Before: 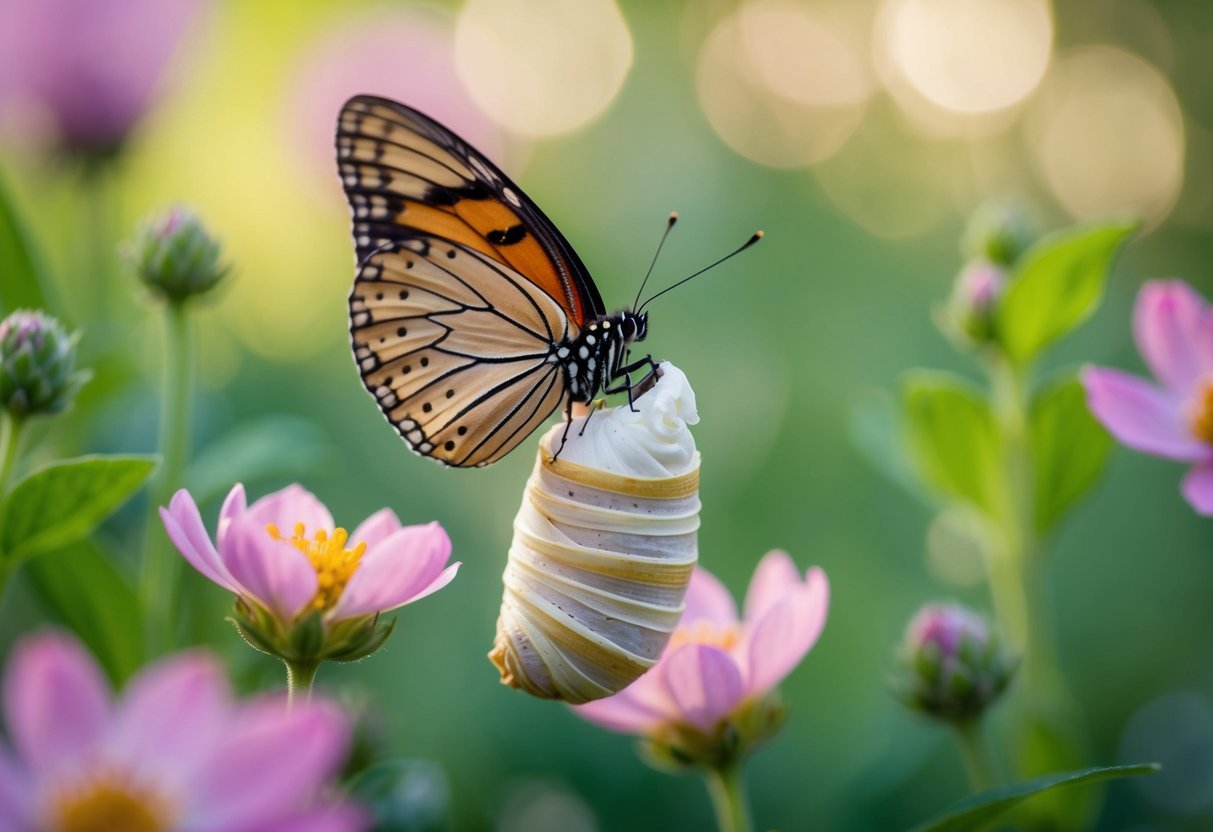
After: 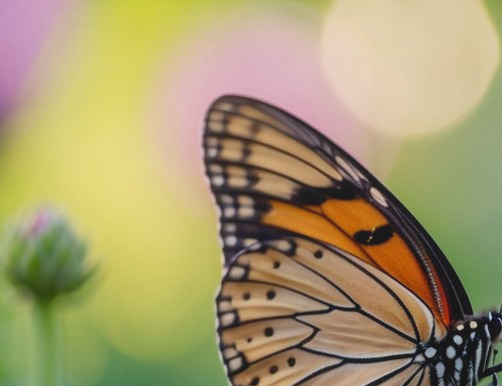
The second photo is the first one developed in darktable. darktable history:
local contrast: highlights 49%, shadows 1%, detail 100%
crop and rotate: left 11.014%, top 0.09%, right 47.576%, bottom 53.508%
